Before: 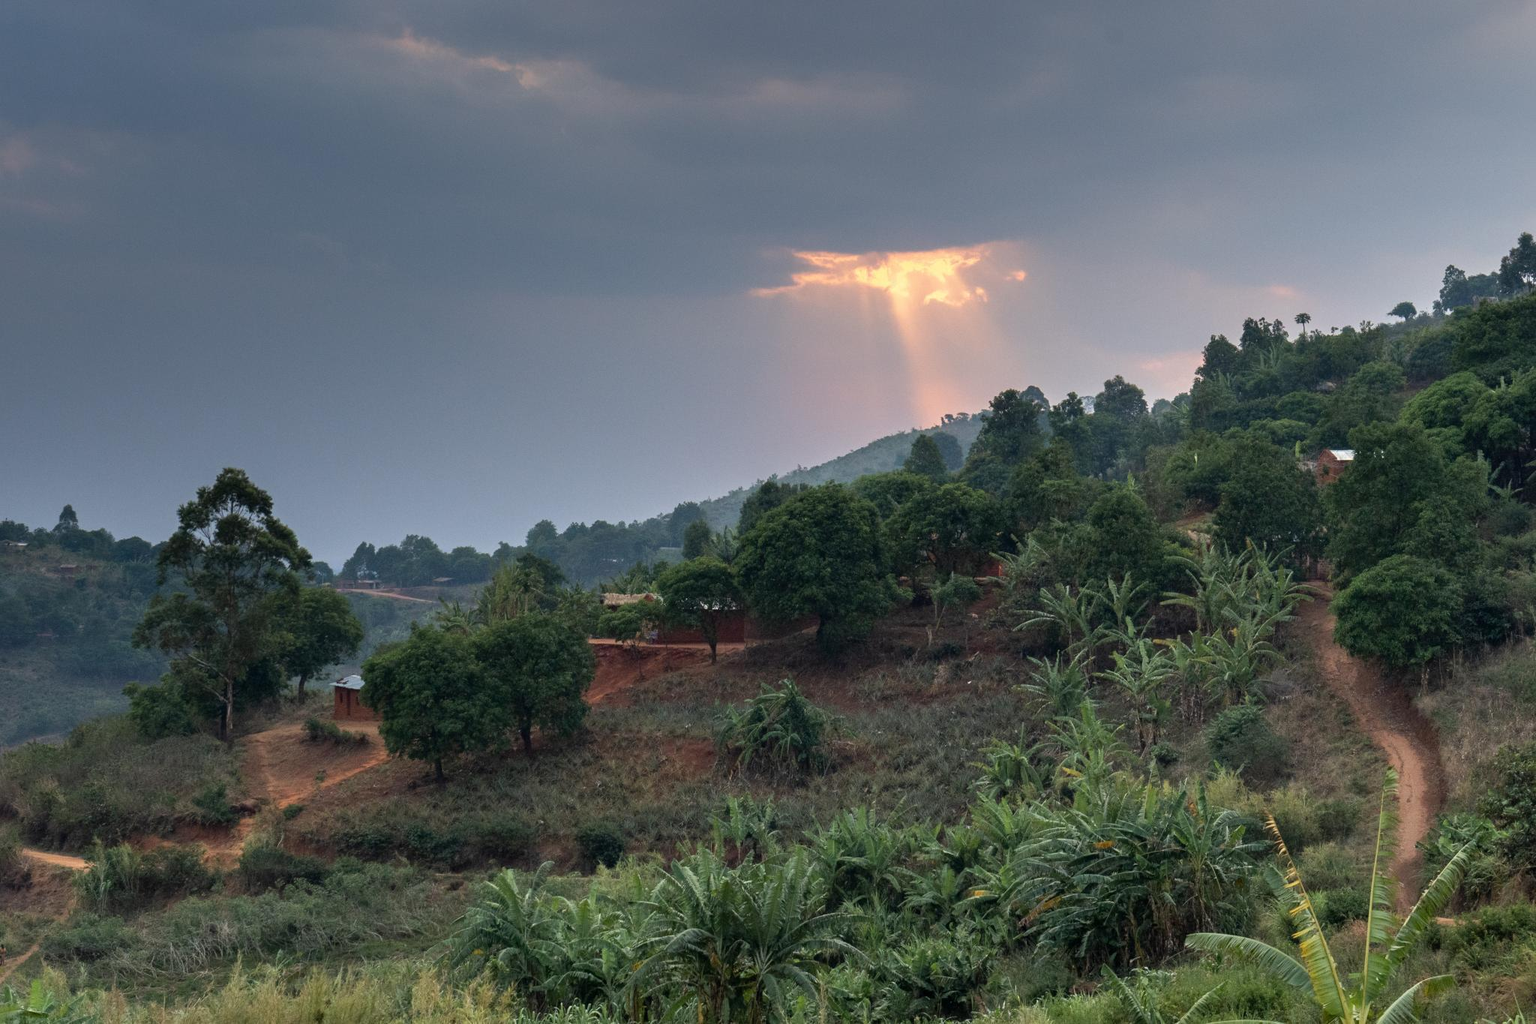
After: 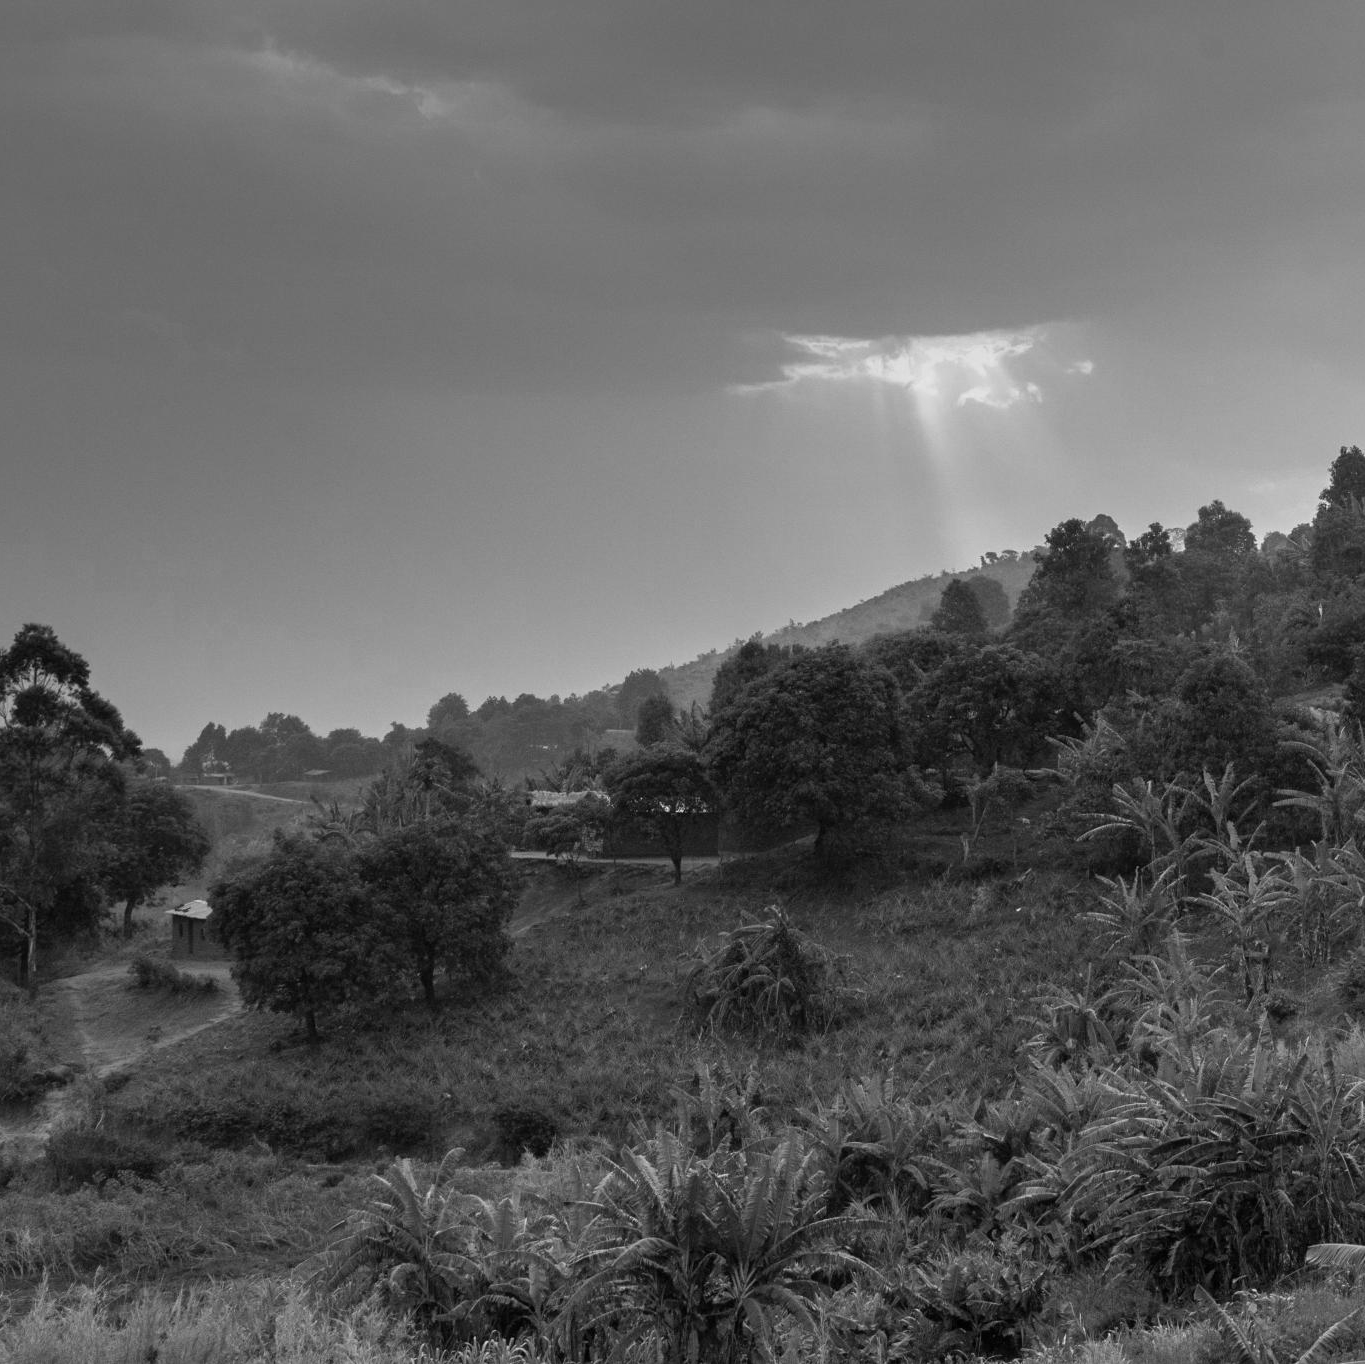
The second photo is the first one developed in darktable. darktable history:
crop and rotate: left 13.414%, right 19.888%
color calibration: output gray [0.31, 0.36, 0.33, 0], illuminant same as pipeline (D50), adaptation none (bypass), x 0.334, y 0.333, temperature 5004.54 K
